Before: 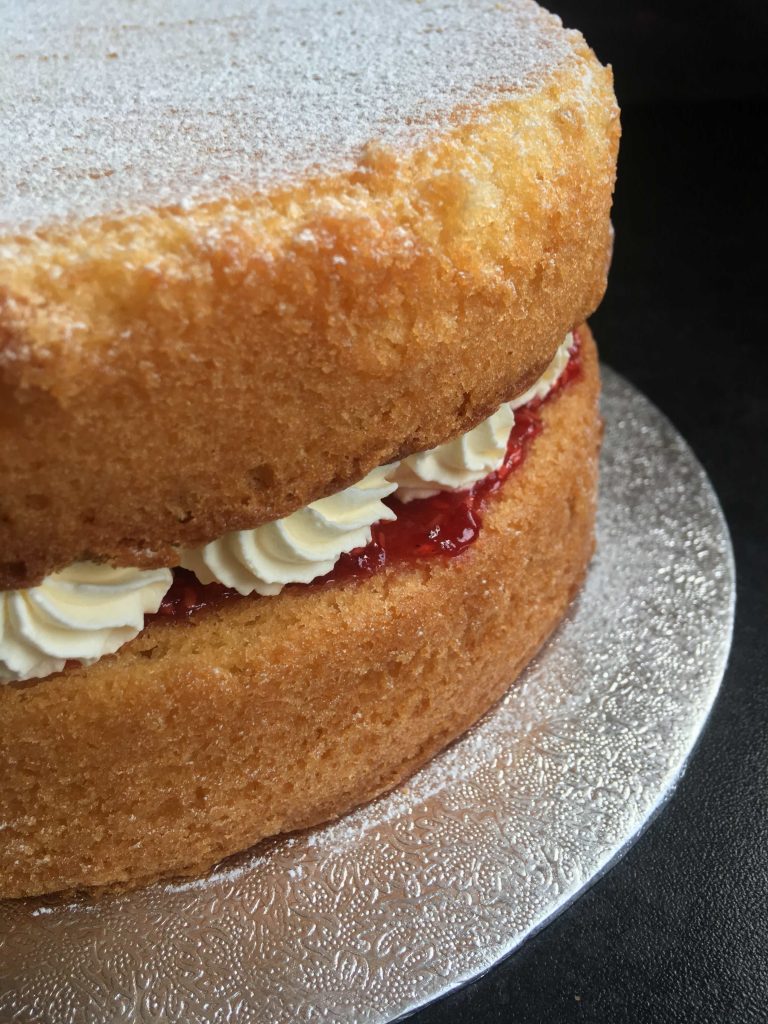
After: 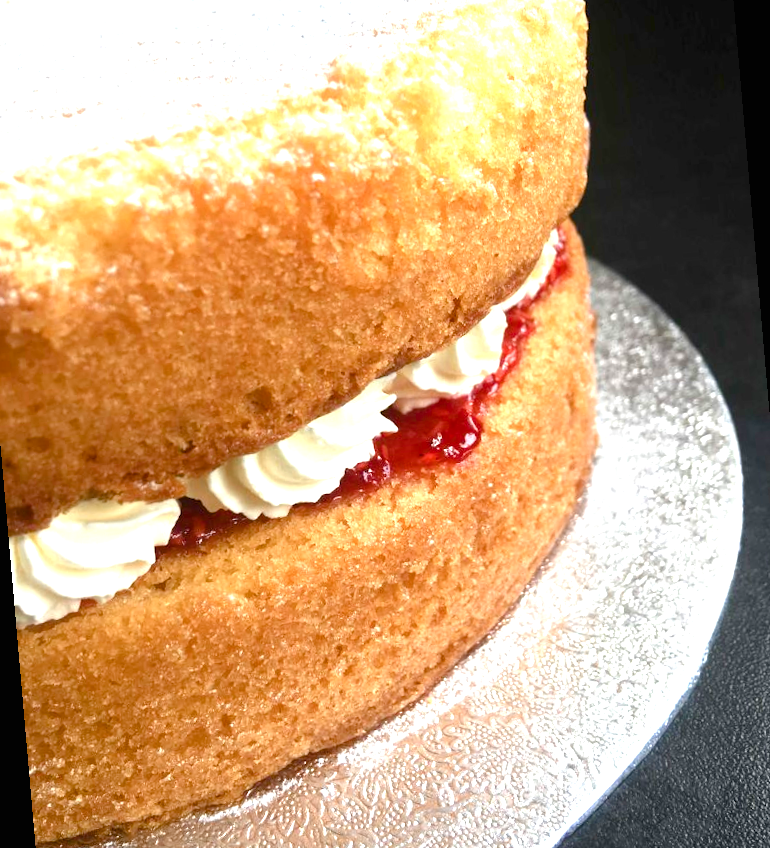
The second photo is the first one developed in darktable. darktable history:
exposure: black level correction 0, exposure 1.45 EV, compensate exposure bias true, compensate highlight preservation false
color balance rgb: perceptual saturation grading › global saturation 20%, perceptual saturation grading › highlights -25%, perceptual saturation grading › shadows 25%
rotate and perspective: rotation -5°, crop left 0.05, crop right 0.952, crop top 0.11, crop bottom 0.89
